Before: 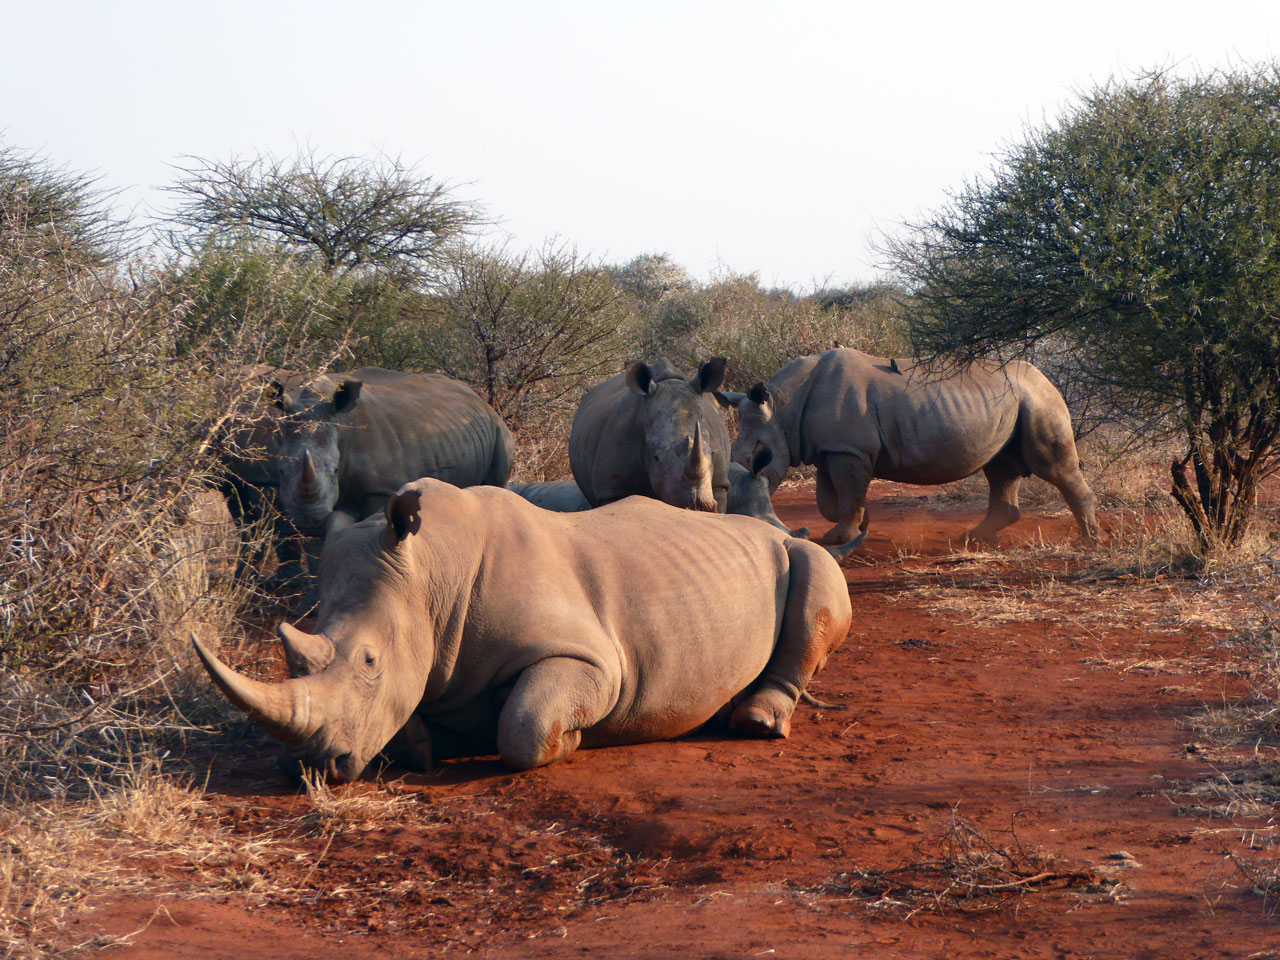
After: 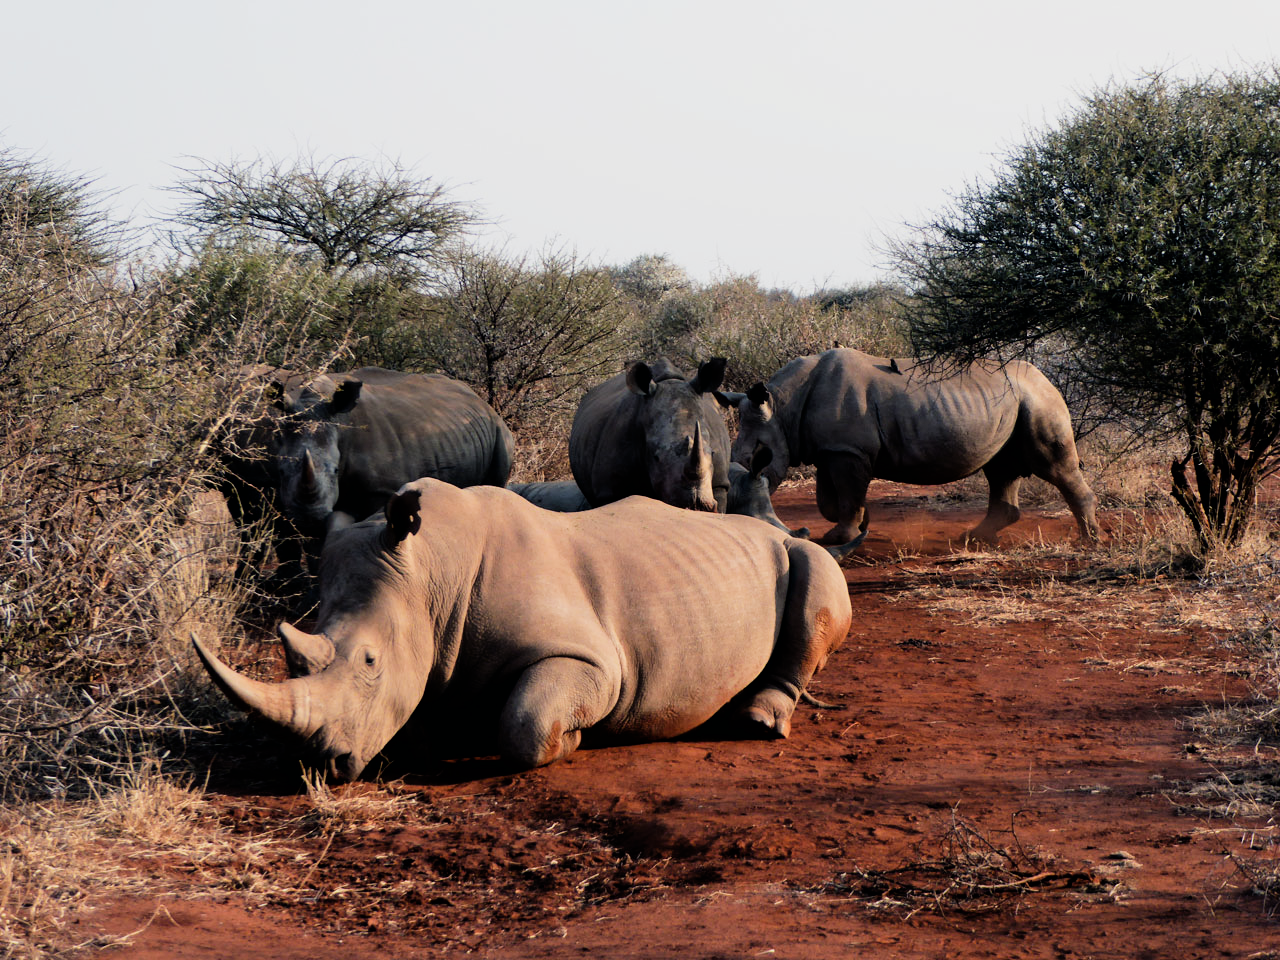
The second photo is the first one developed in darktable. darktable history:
filmic rgb: black relative exposure -5.01 EV, white relative exposure 3.54 EV, hardness 3.18, contrast 1.301, highlights saturation mix -49.51%
